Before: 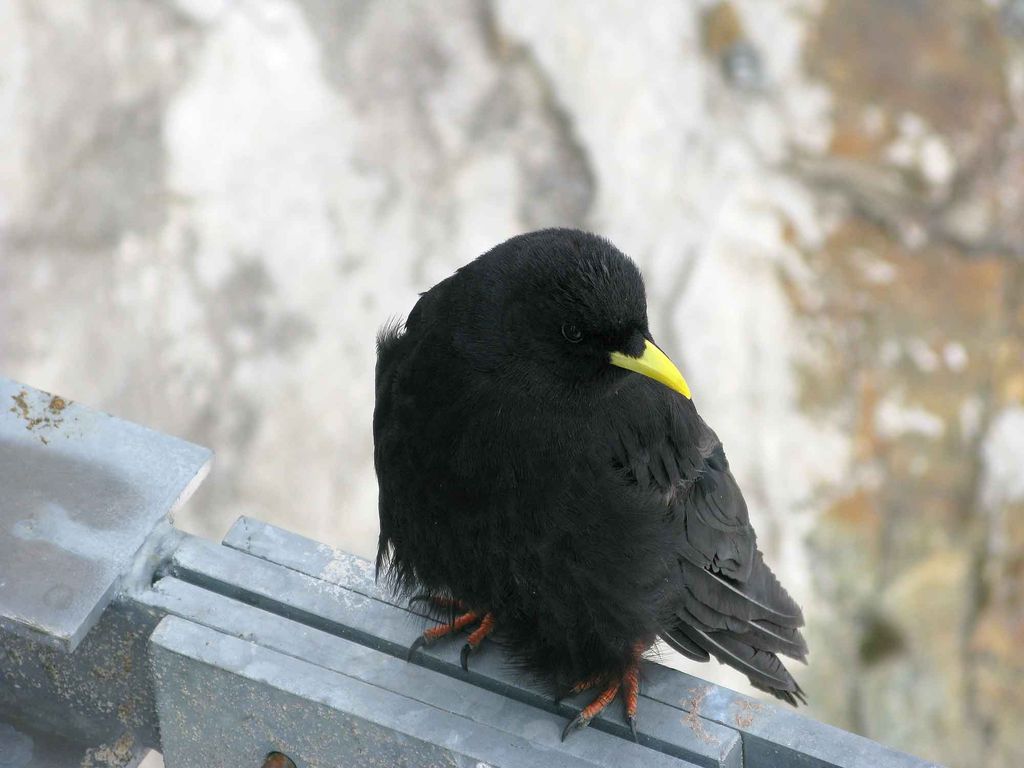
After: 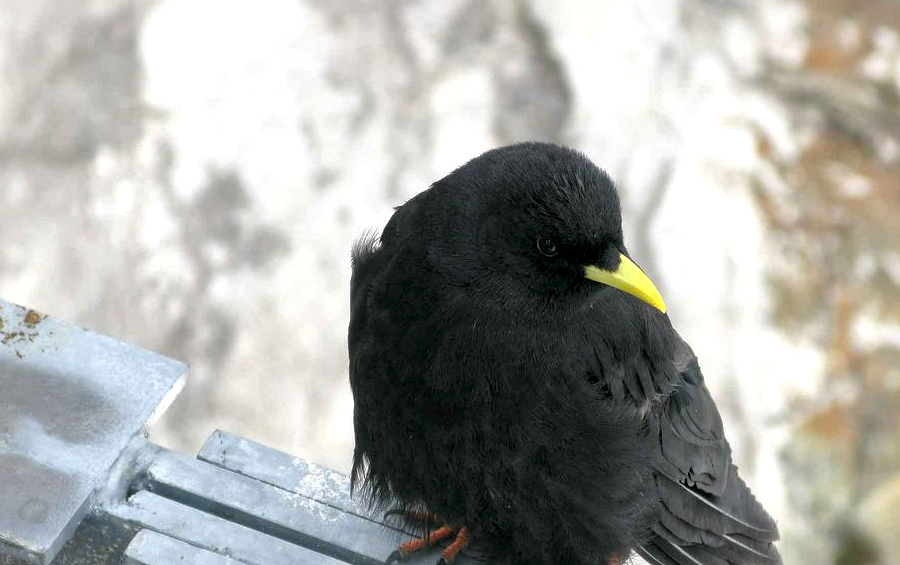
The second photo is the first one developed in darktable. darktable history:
exposure: exposure 0.187 EV, compensate highlight preservation false
local contrast: mode bilateral grid, contrast 19, coarseness 50, detail 162%, midtone range 0.2
crop and rotate: left 2.468%, top 11.213%, right 9.635%, bottom 15.213%
